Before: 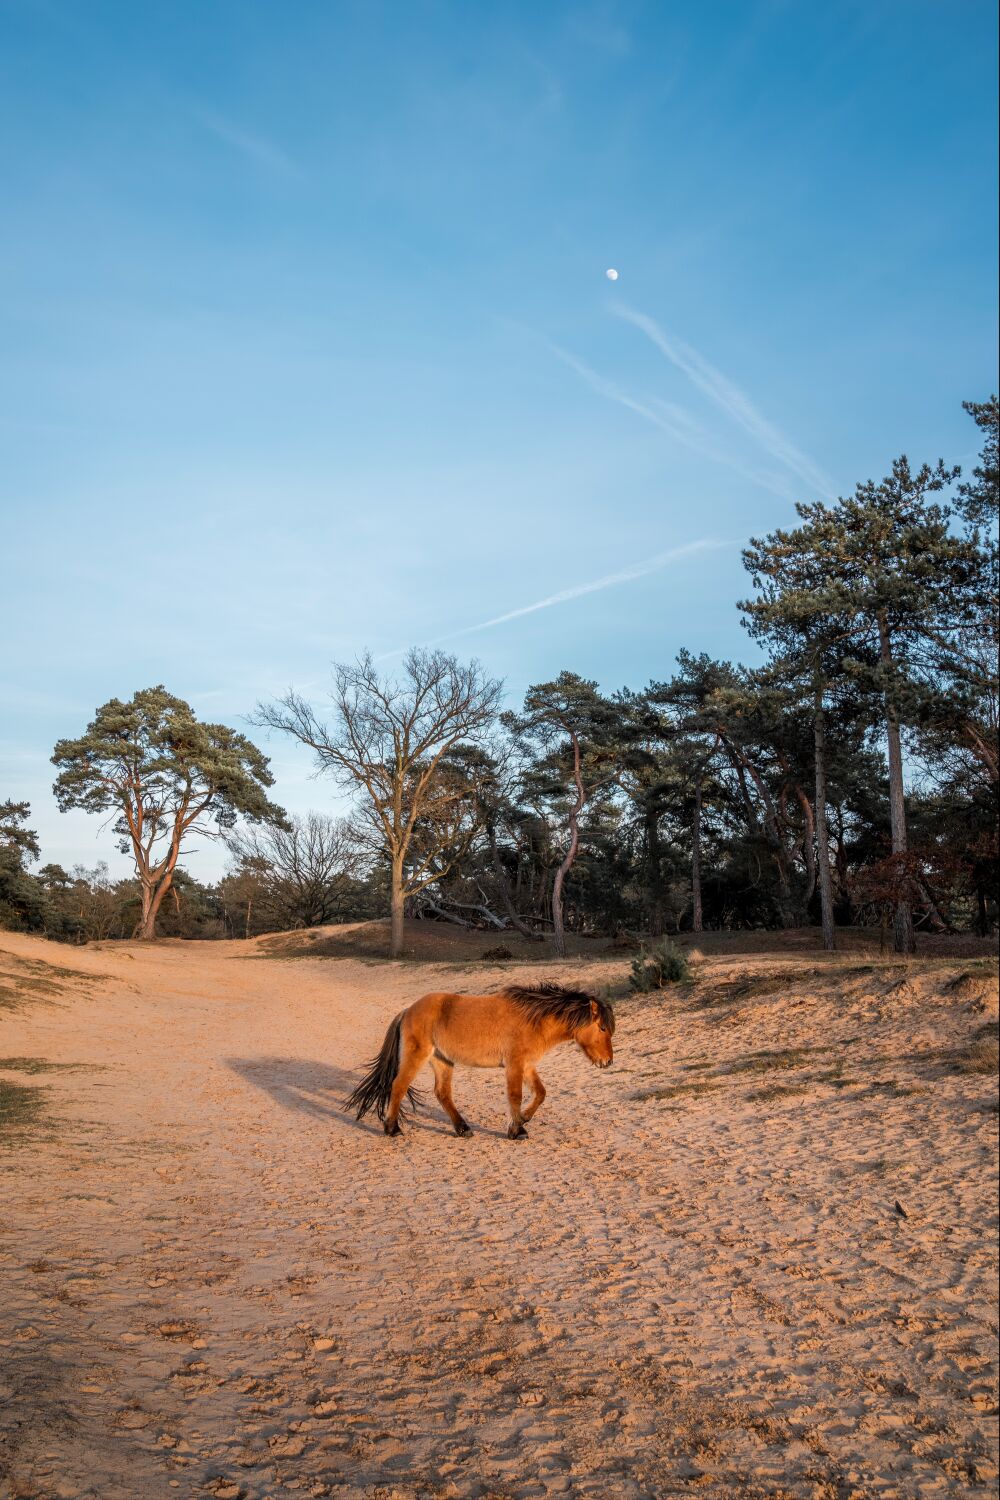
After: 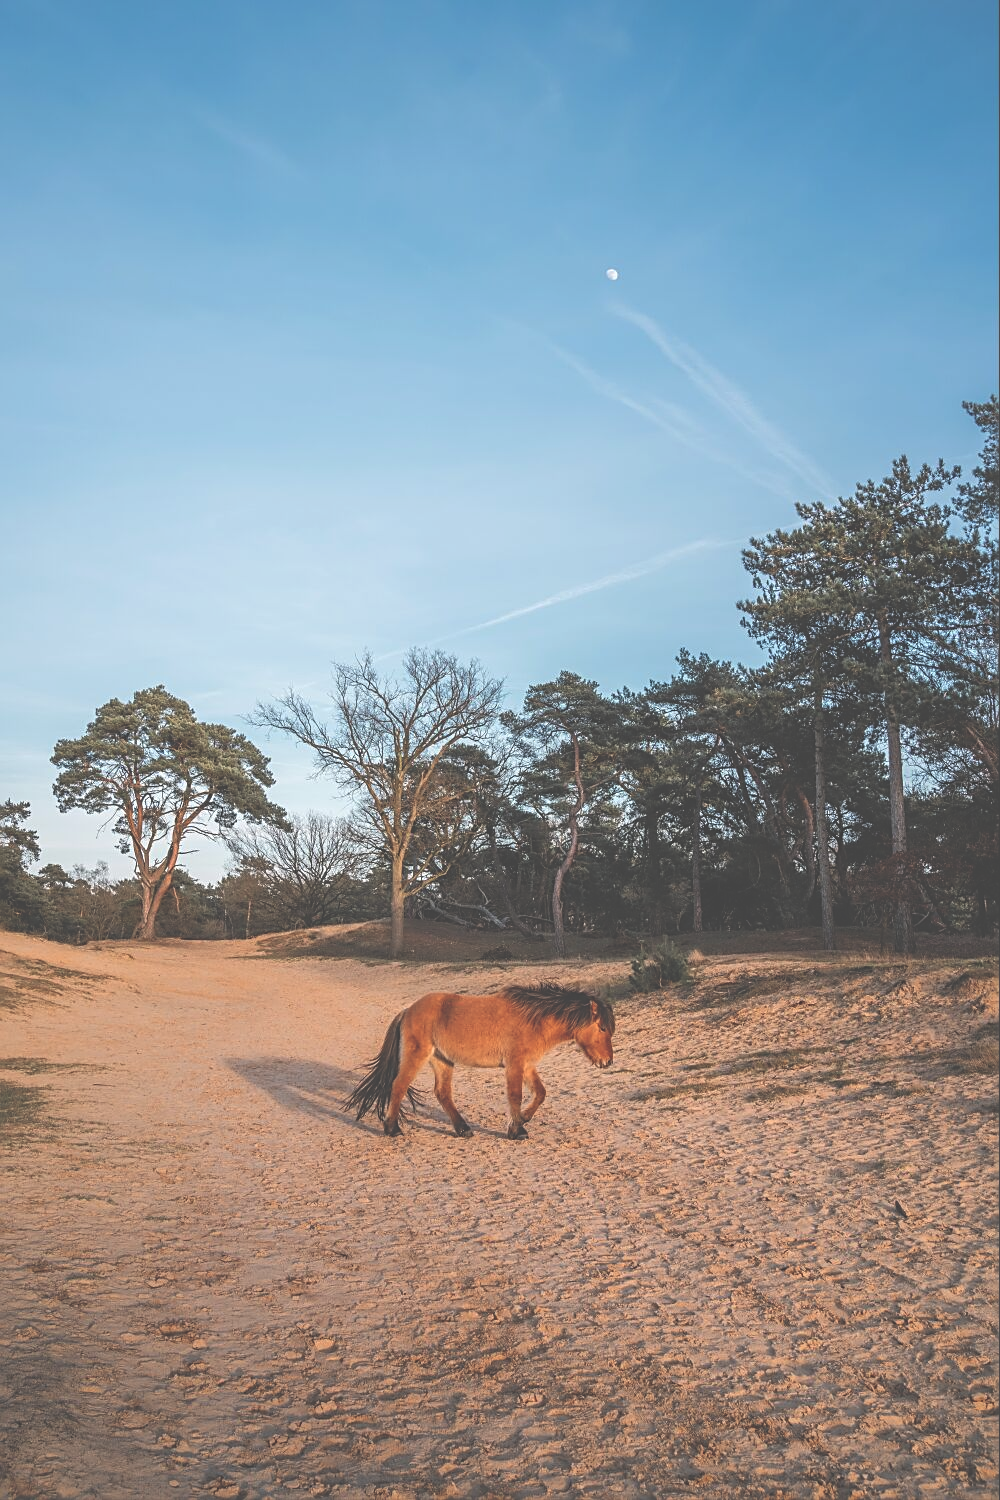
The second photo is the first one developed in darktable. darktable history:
exposure: black level correction -0.062, exposure -0.05 EV, compensate highlight preservation false
sharpen: on, module defaults
